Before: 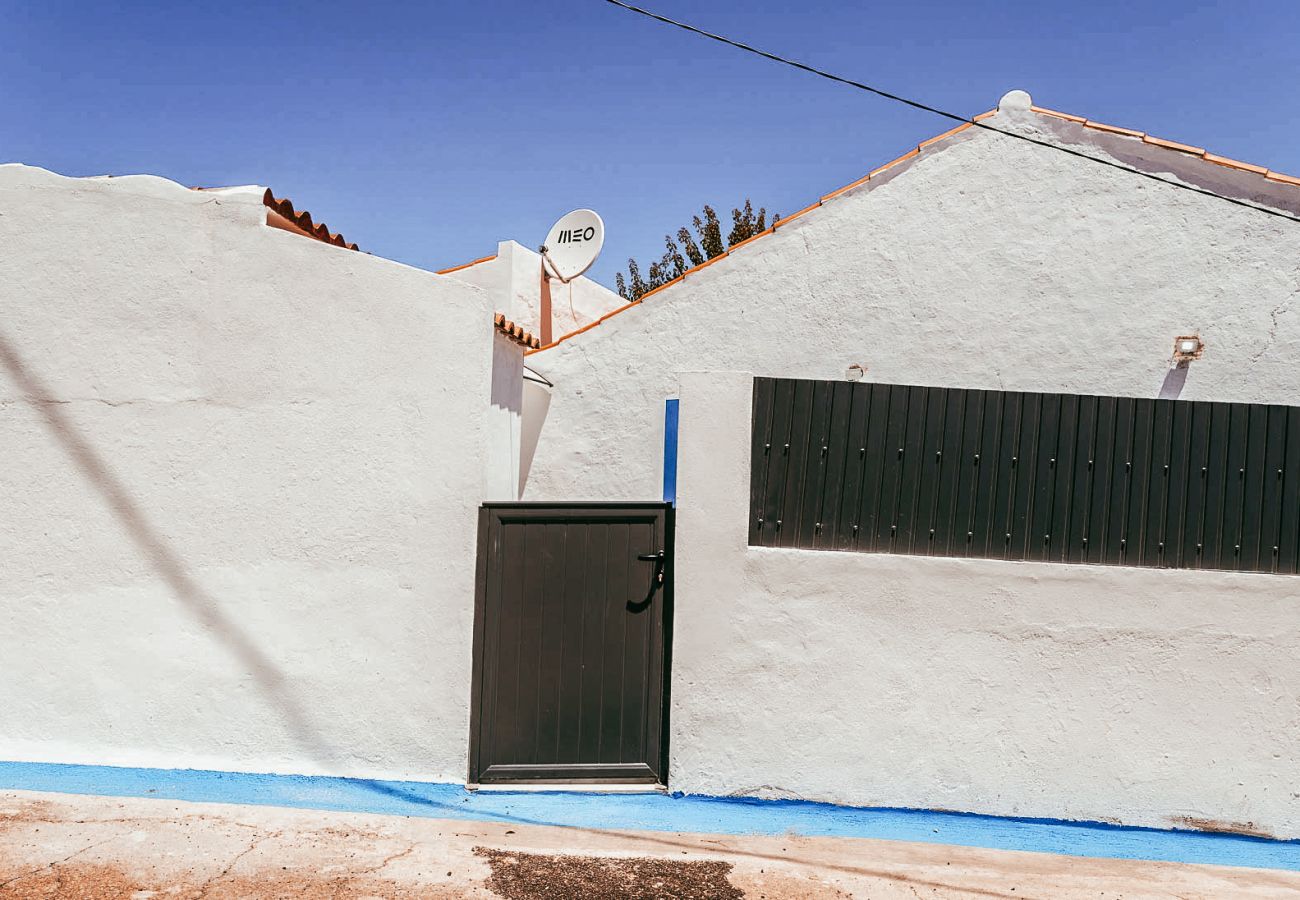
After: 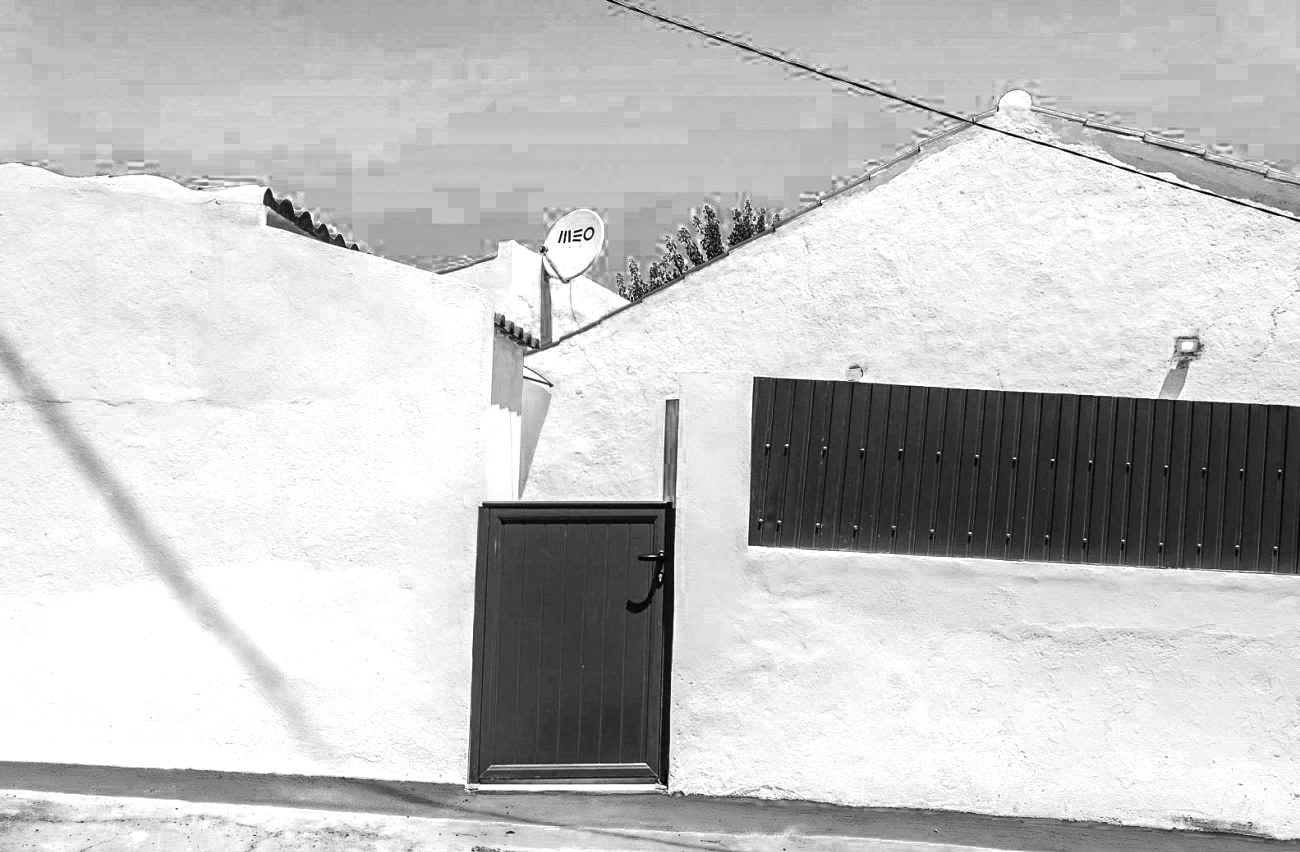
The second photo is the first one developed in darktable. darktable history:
crop and rotate: top 0.005%, bottom 5.295%
color zones: curves: ch0 [(0.002, 0.589) (0.107, 0.484) (0.146, 0.249) (0.217, 0.352) (0.309, 0.525) (0.39, 0.404) (0.455, 0.169) (0.597, 0.055) (0.724, 0.212) (0.775, 0.691) (0.869, 0.571) (1, 0.587)]; ch1 [(0, 0) (0.143, 0) (0.286, 0) (0.429, 0) (0.571, 0) (0.714, 0) (0.857, 0)]
exposure: black level correction 0.001, exposure 0.499 EV, compensate highlight preservation false
